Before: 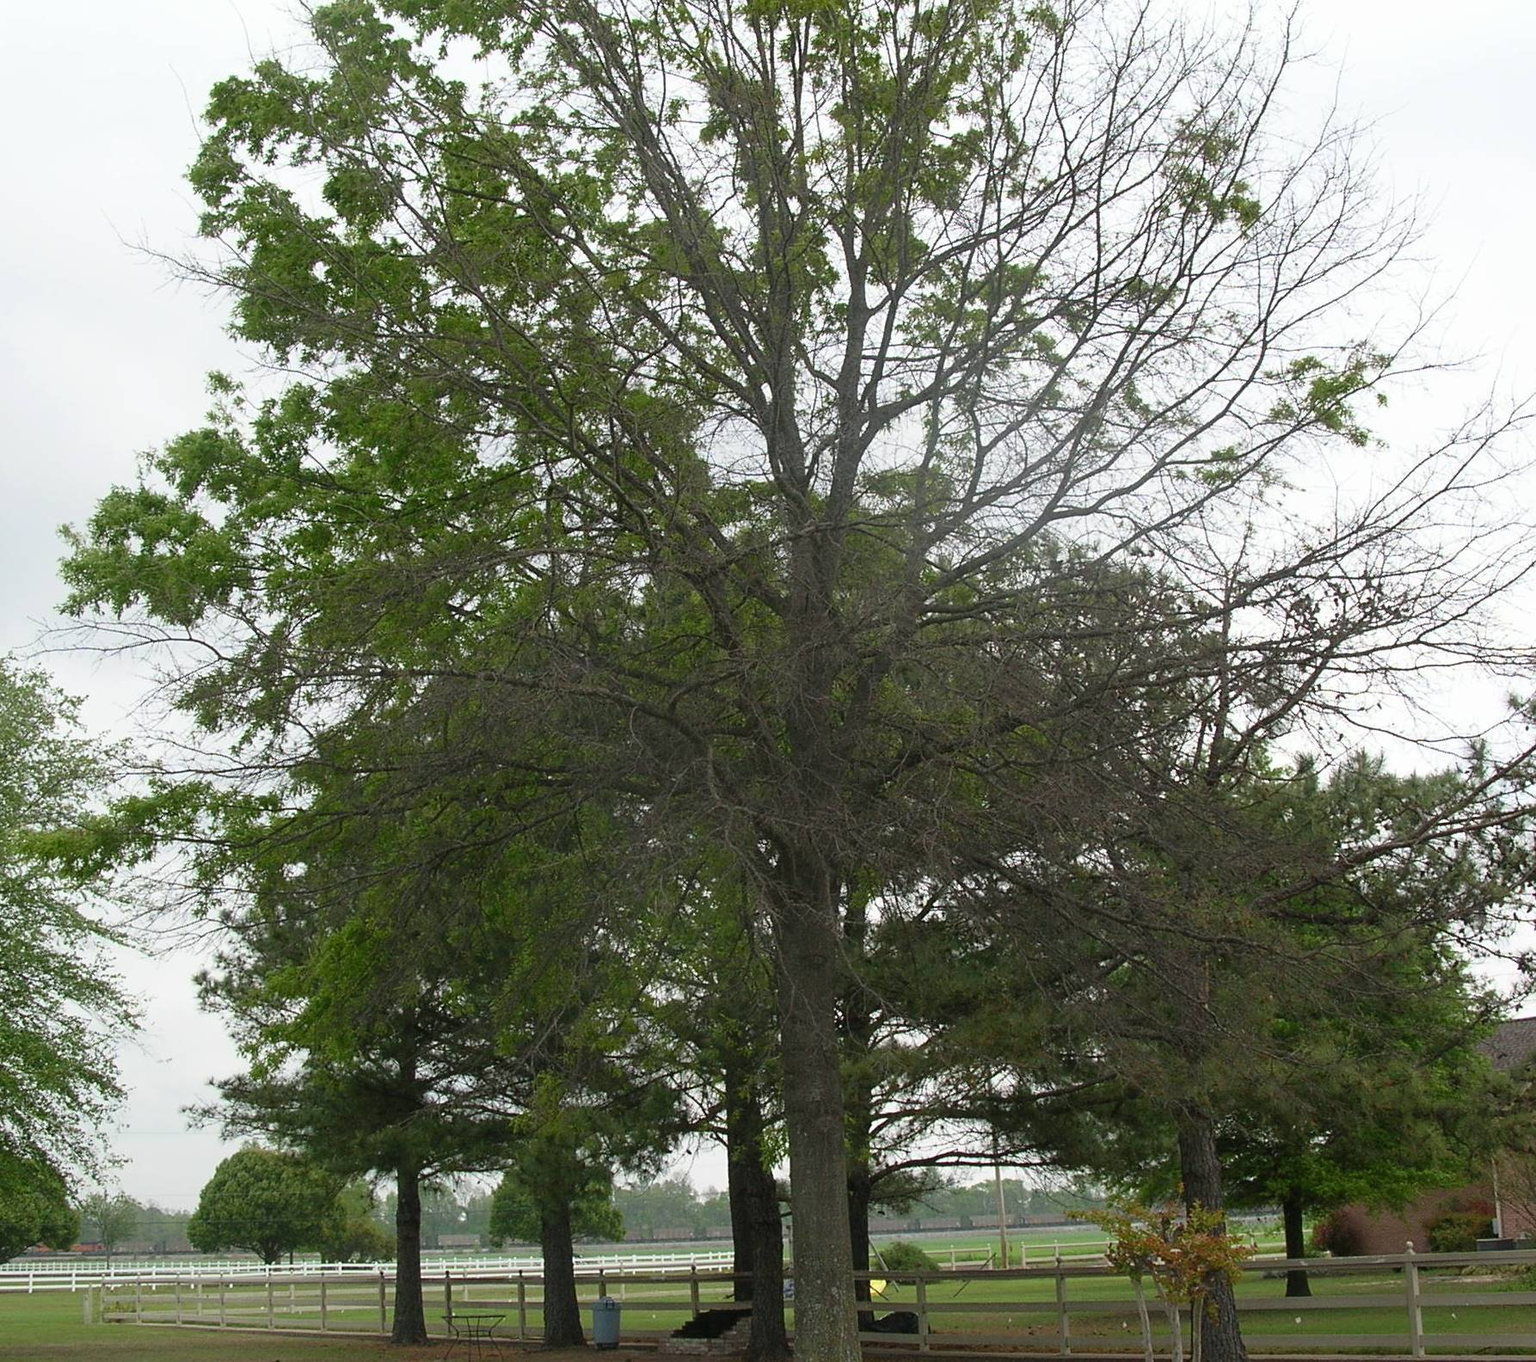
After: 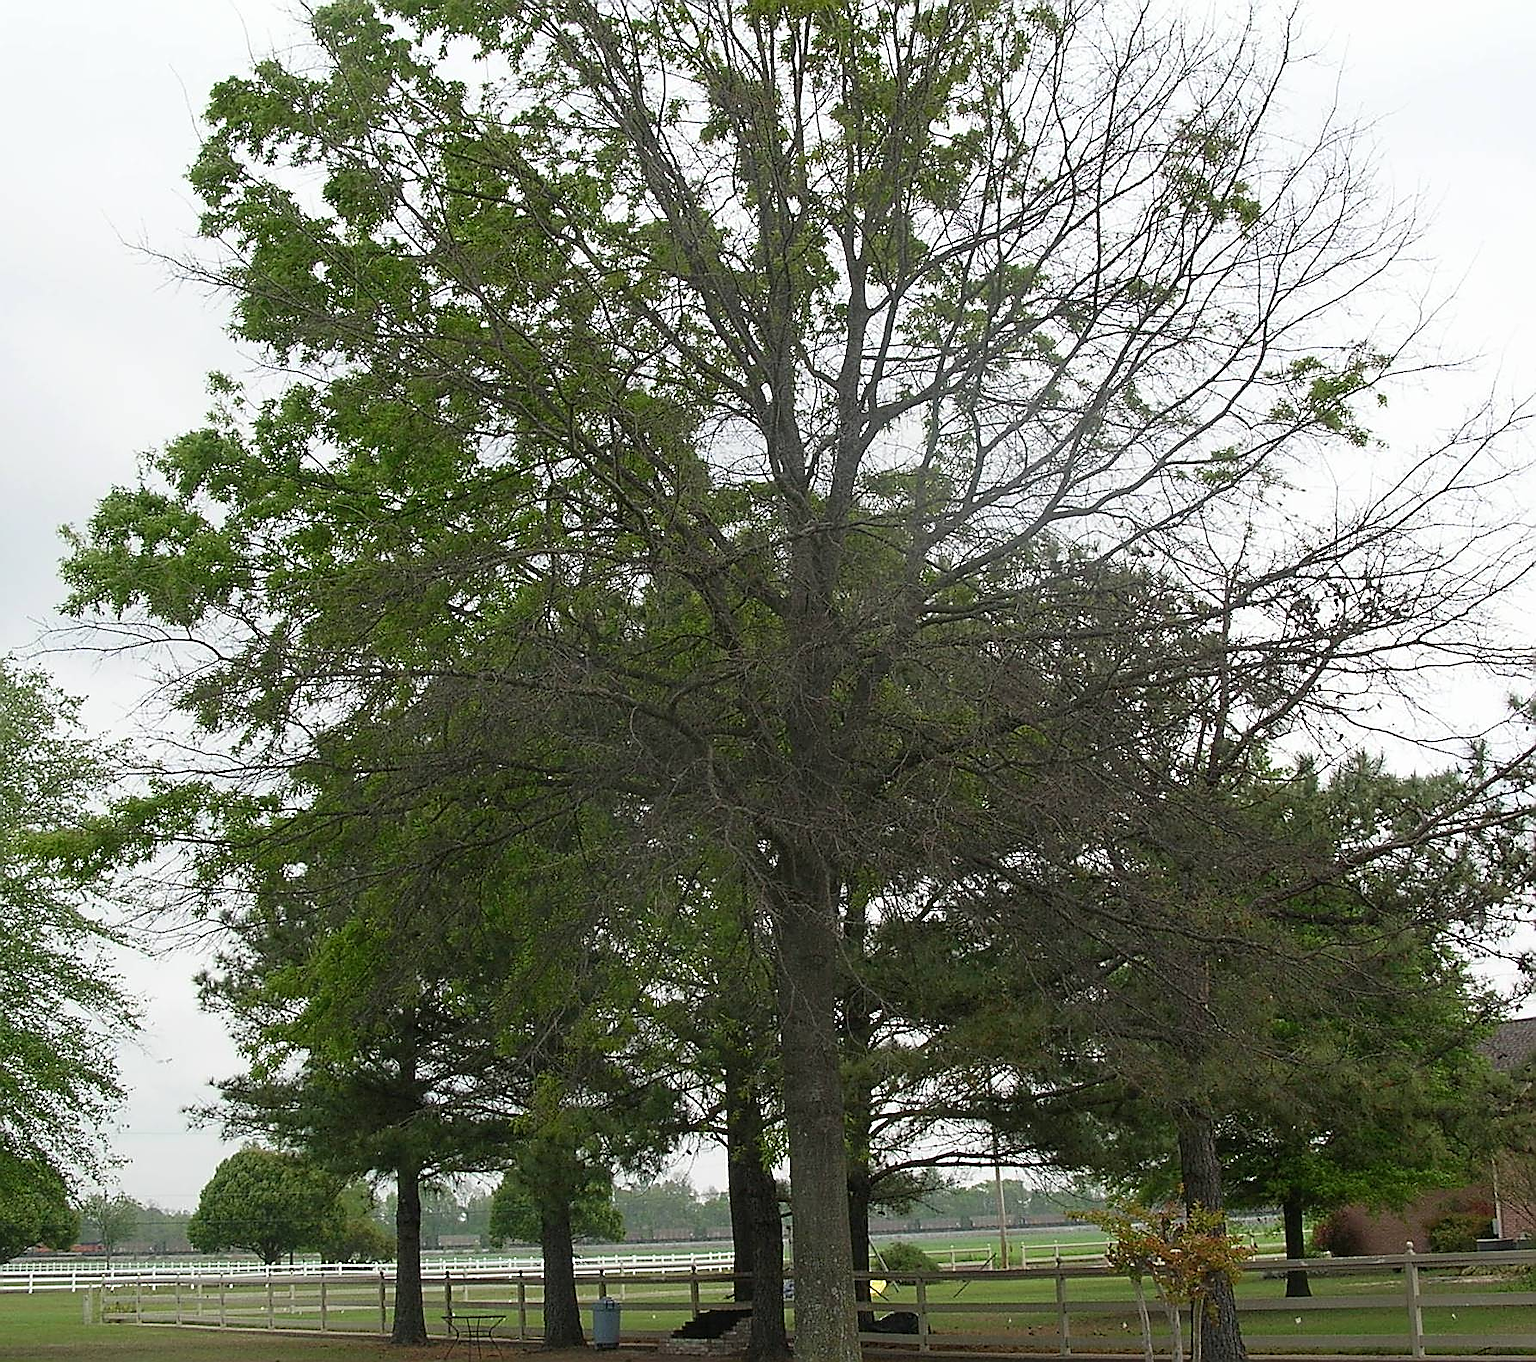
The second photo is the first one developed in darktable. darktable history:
sharpen: radius 1.42, amount 1.263, threshold 0.652
